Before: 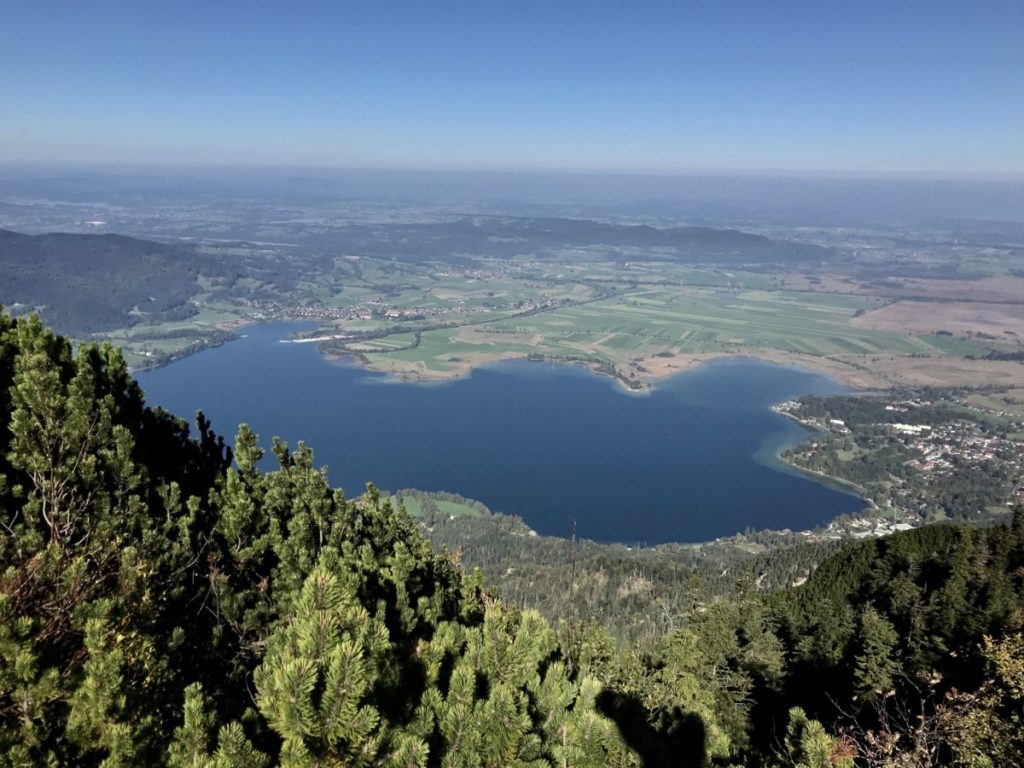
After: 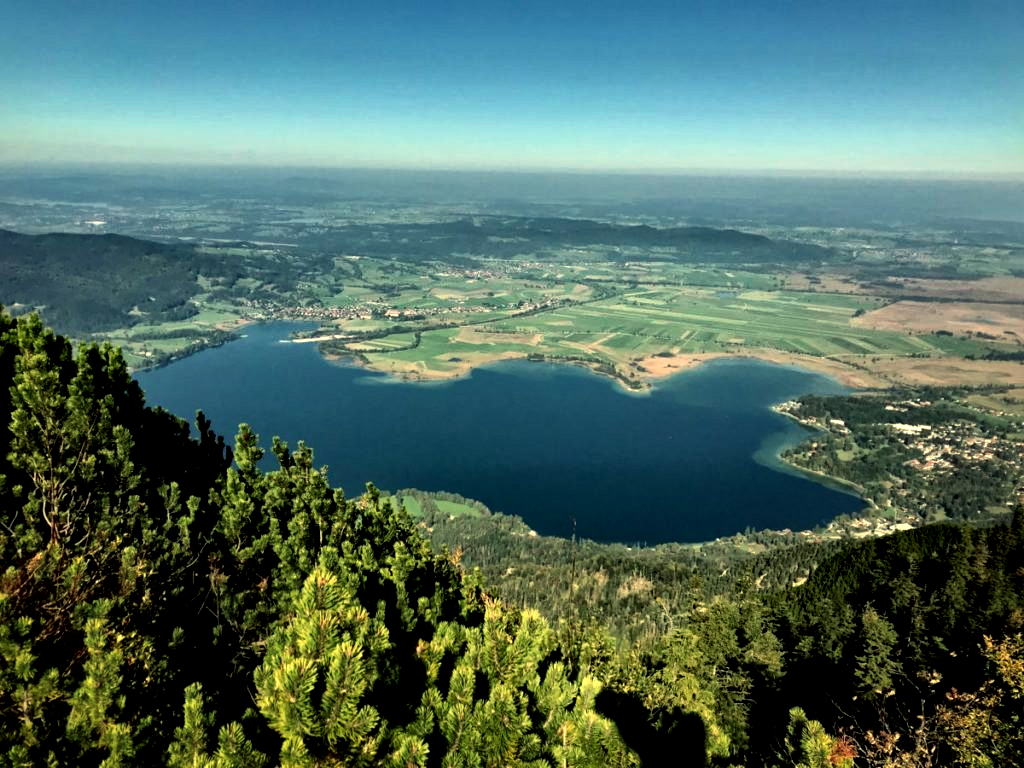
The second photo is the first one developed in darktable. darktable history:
exposure: exposure 0.197 EV, compensate highlight preservation false
color balance: mode lift, gamma, gain (sRGB), lift [1.014, 0.966, 0.918, 0.87], gamma [0.86, 0.734, 0.918, 0.976], gain [1.063, 1.13, 1.063, 0.86]
local contrast: mode bilateral grid, contrast 20, coarseness 50, detail 171%, midtone range 0.2
